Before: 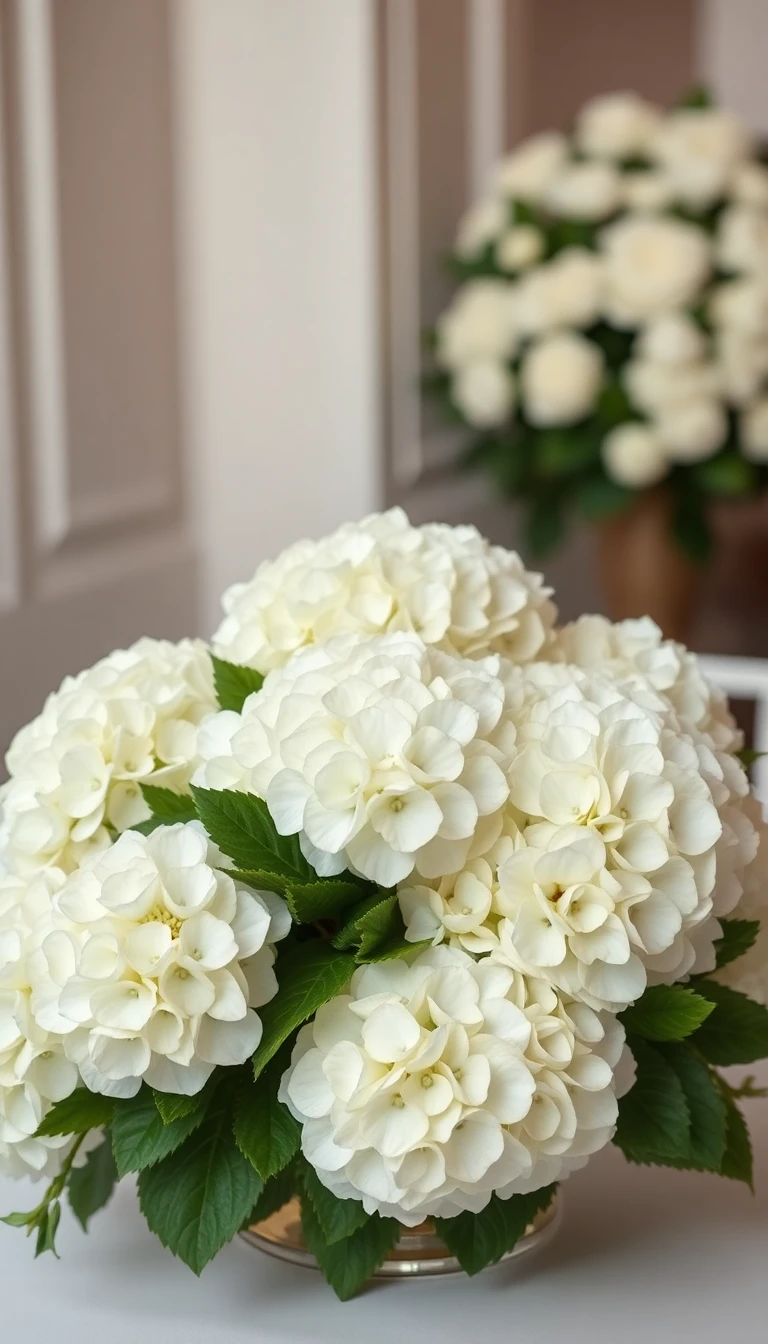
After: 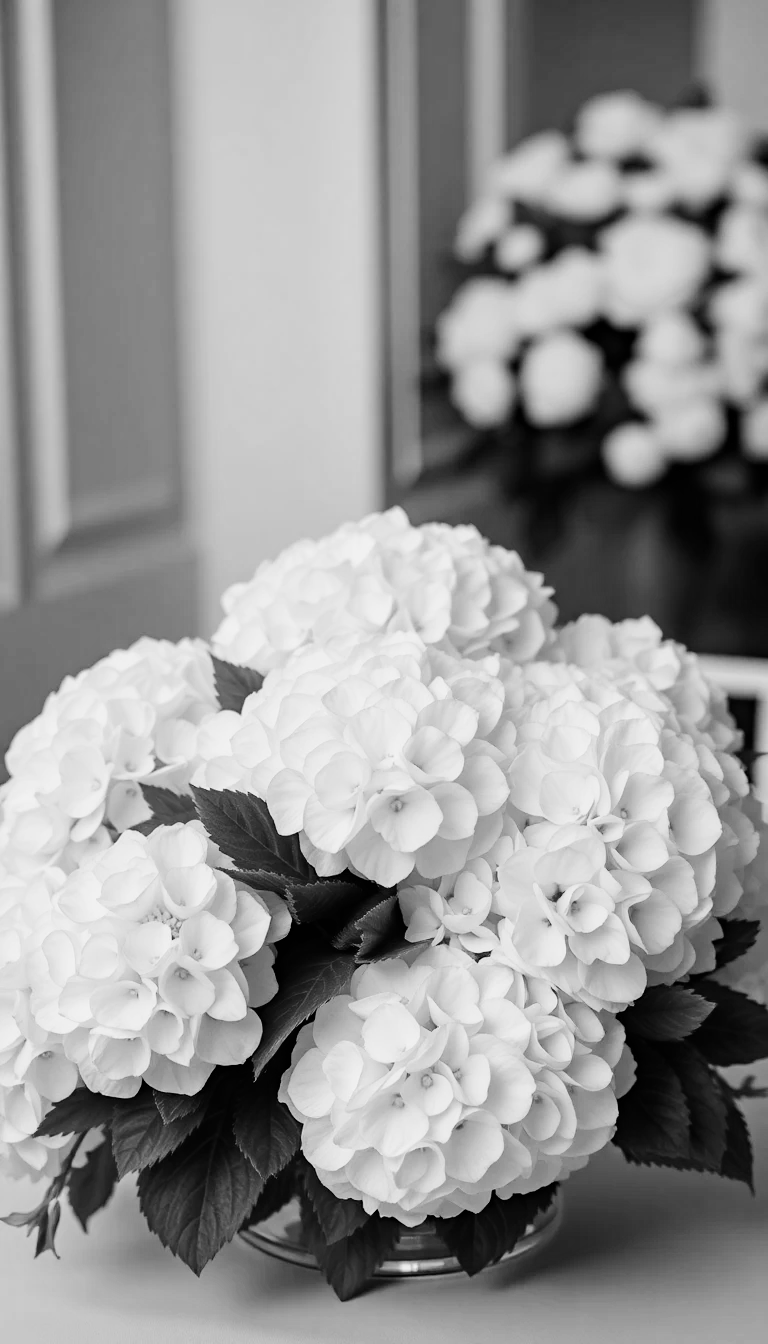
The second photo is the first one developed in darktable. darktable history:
tone equalizer: -8 EV -0.75 EV, -7 EV -0.7 EV, -6 EV -0.6 EV, -5 EV -0.4 EV, -3 EV 0.4 EV, -2 EV 0.6 EV, -1 EV 0.7 EV, +0 EV 0.75 EV, edges refinement/feathering 500, mask exposure compensation -1.57 EV, preserve details no
haze removal: strength 0.29, distance 0.25, compatibility mode true, adaptive false
monochrome: on, module defaults
filmic rgb: hardness 4.17
